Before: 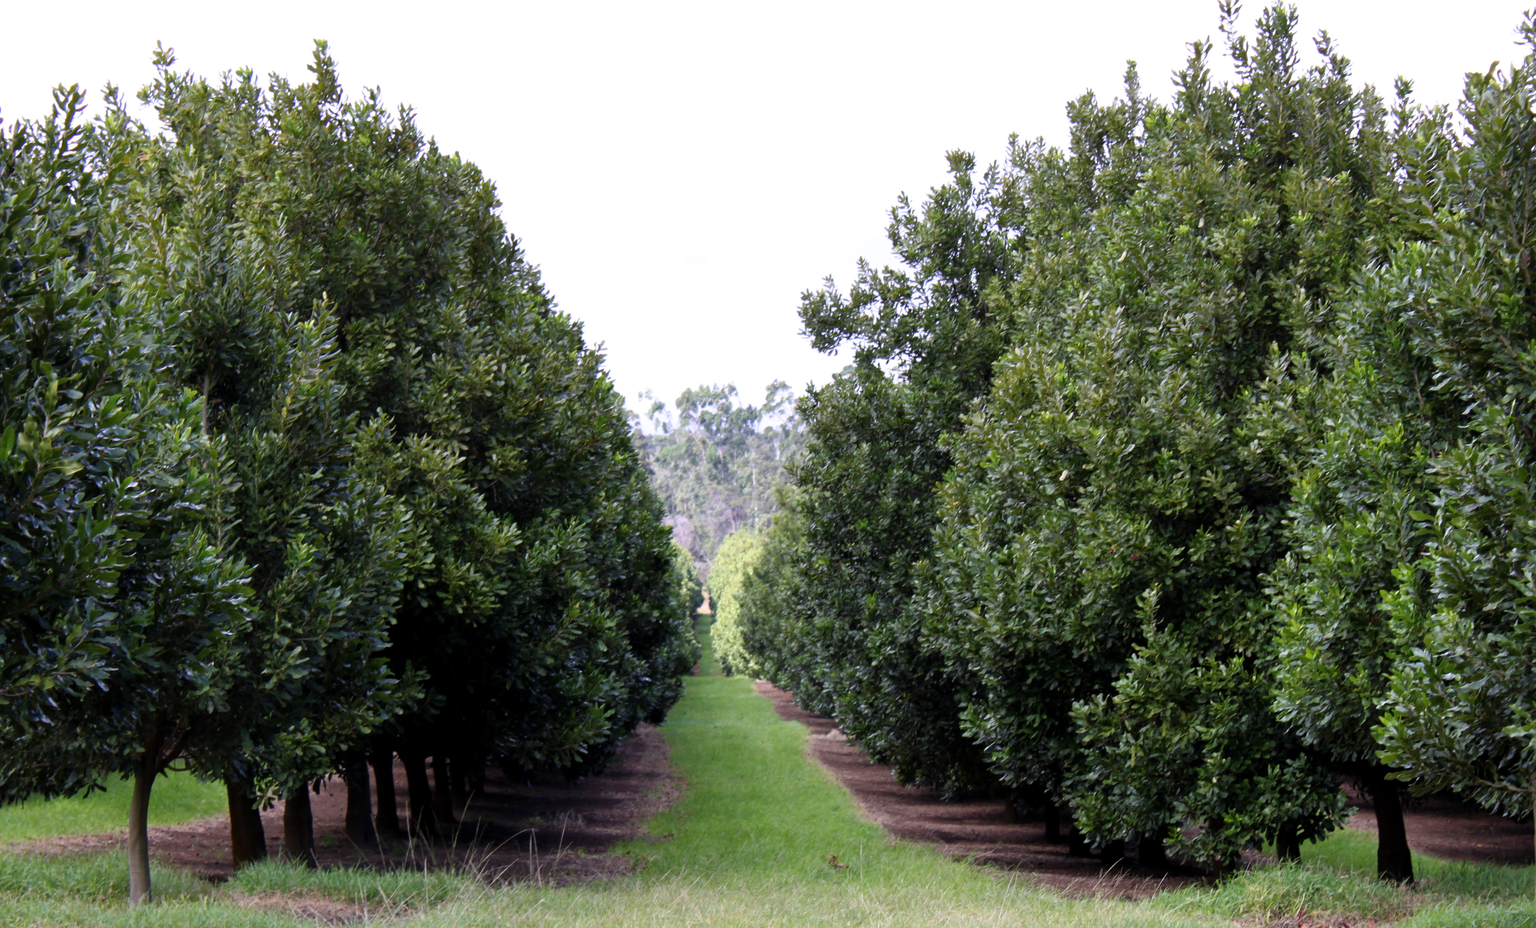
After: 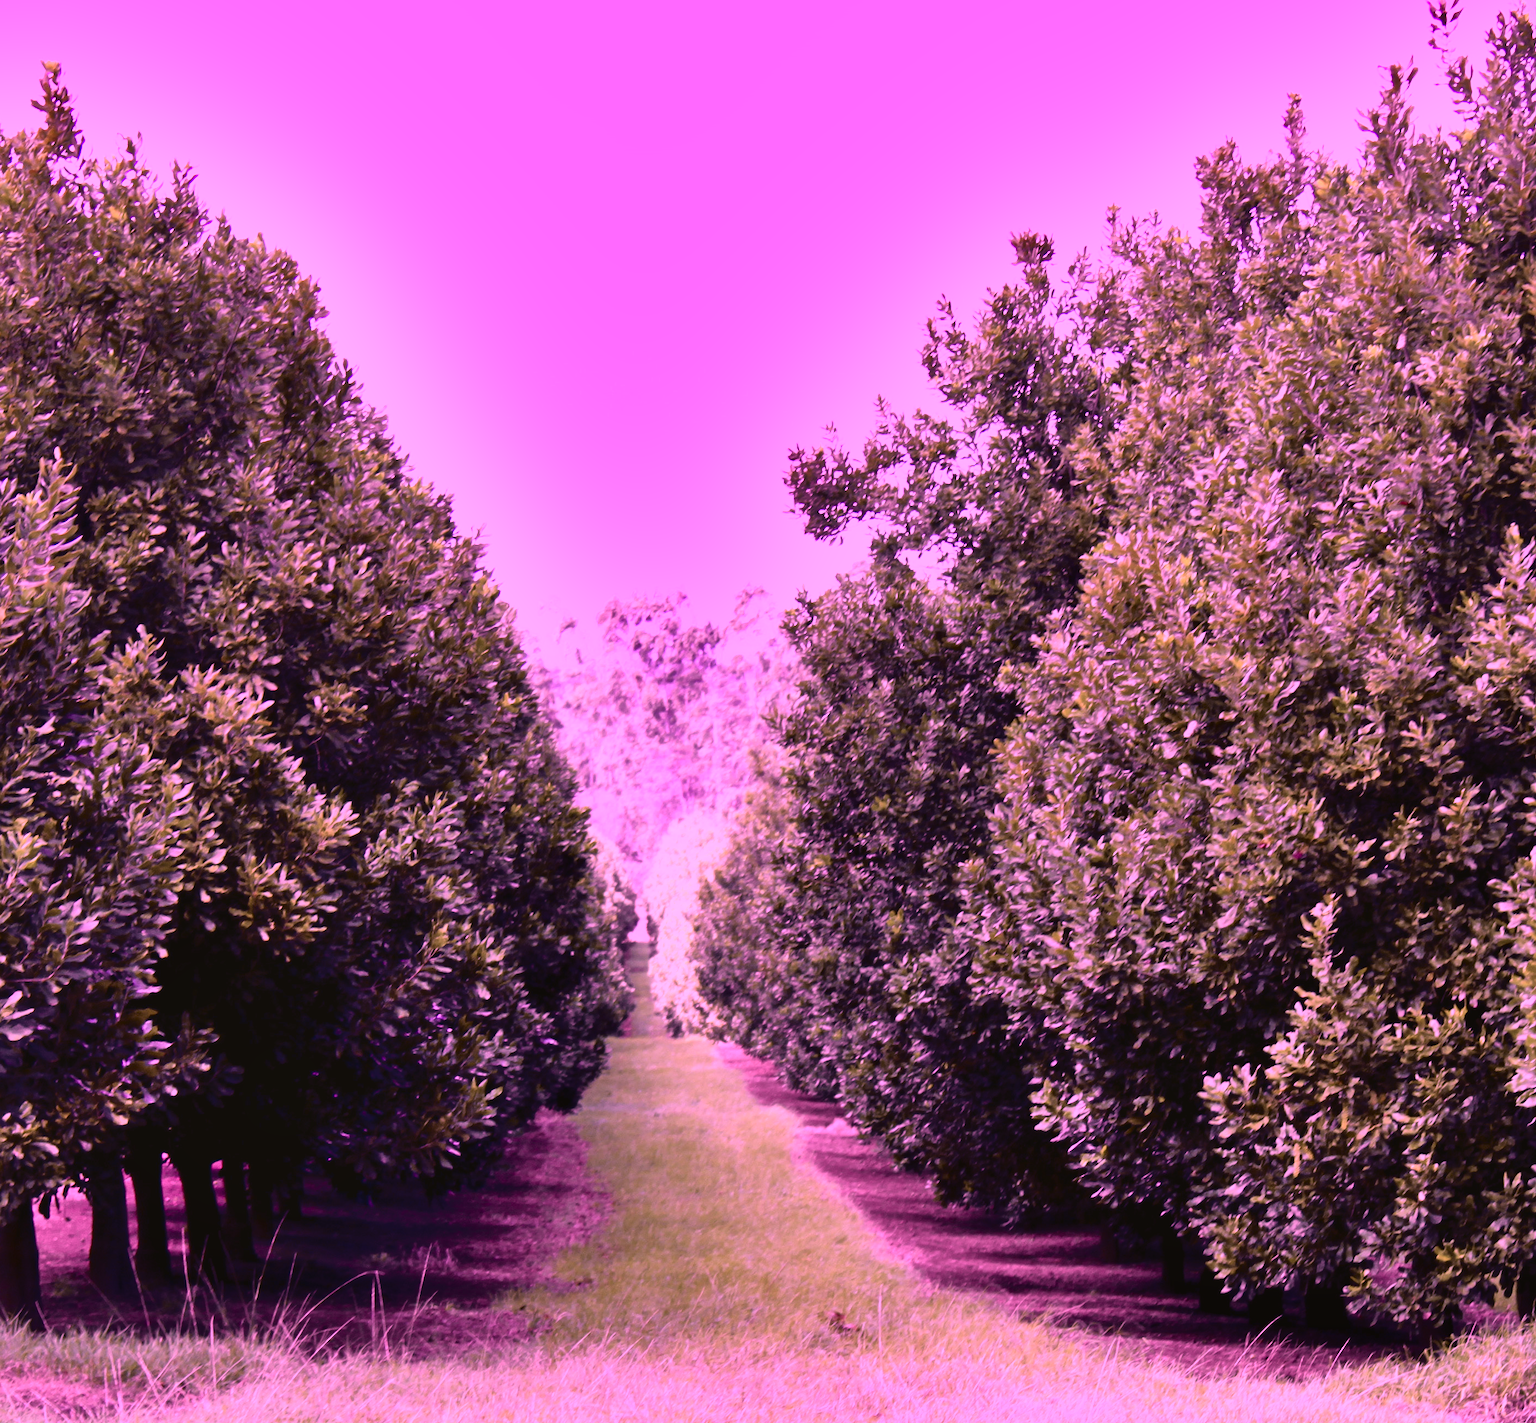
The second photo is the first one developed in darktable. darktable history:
tone curve: curves: ch0 [(0, 0.023) (0.113, 0.084) (0.285, 0.301) (0.673, 0.796) (0.845, 0.932) (0.994, 0.971)]; ch1 [(0, 0) (0.456, 0.437) (0.498, 0.5) (0.57, 0.559) (0.631, 0.639) (1, 1)]; ch2 [(0, 0) (0.417, 0.44) (0.46, 0.453) (0.502, 0.507) (0.55, 0.57) (0.67, 0.712) (1, 1)], color space Lab, independent channels
shadows and highlights: radius 134.56, soften with gaussian
crop and rotate: left 18.719%, right 16.047%
color calibration: illuminant custom, x 0.262, y 0.52, temperature 7010.04 K
